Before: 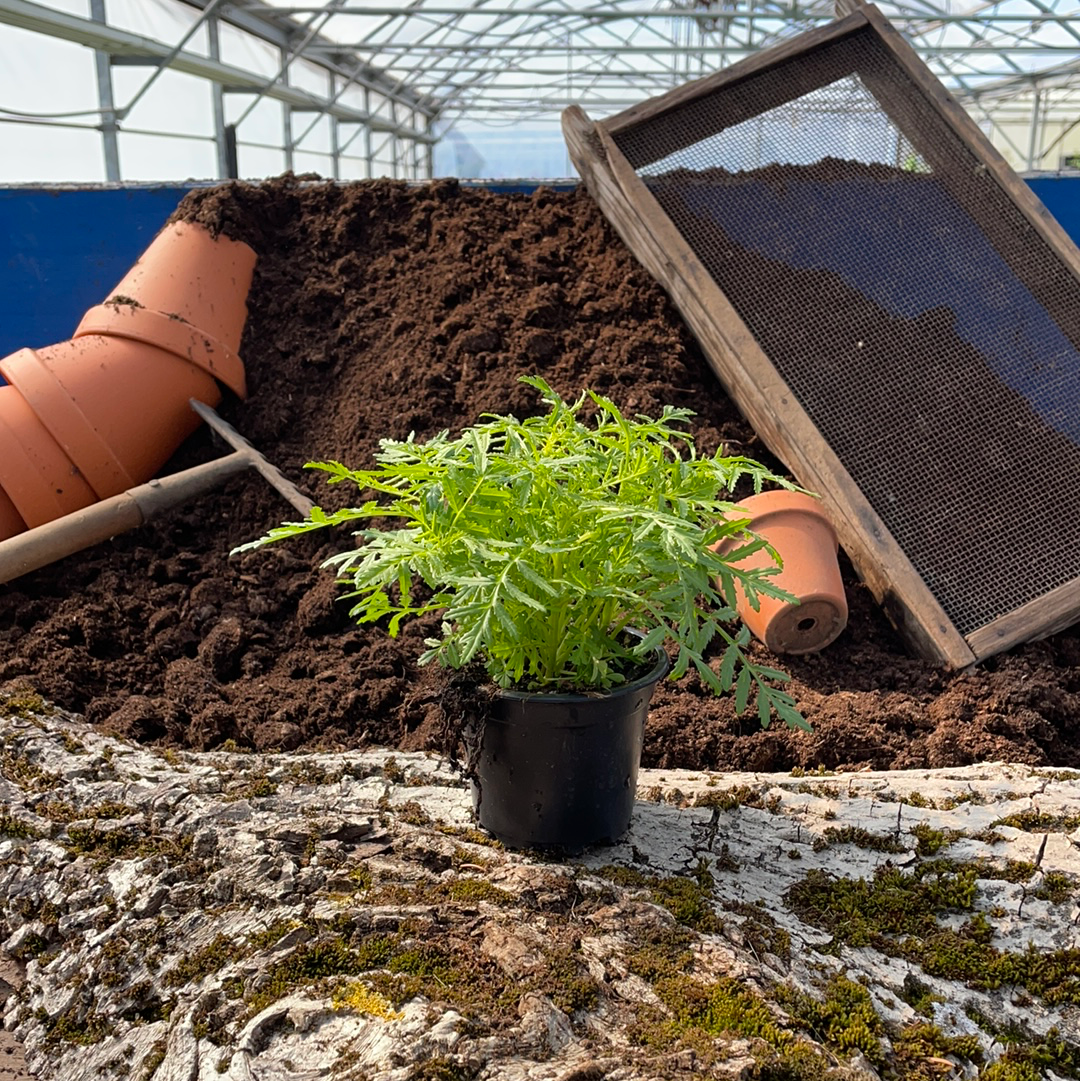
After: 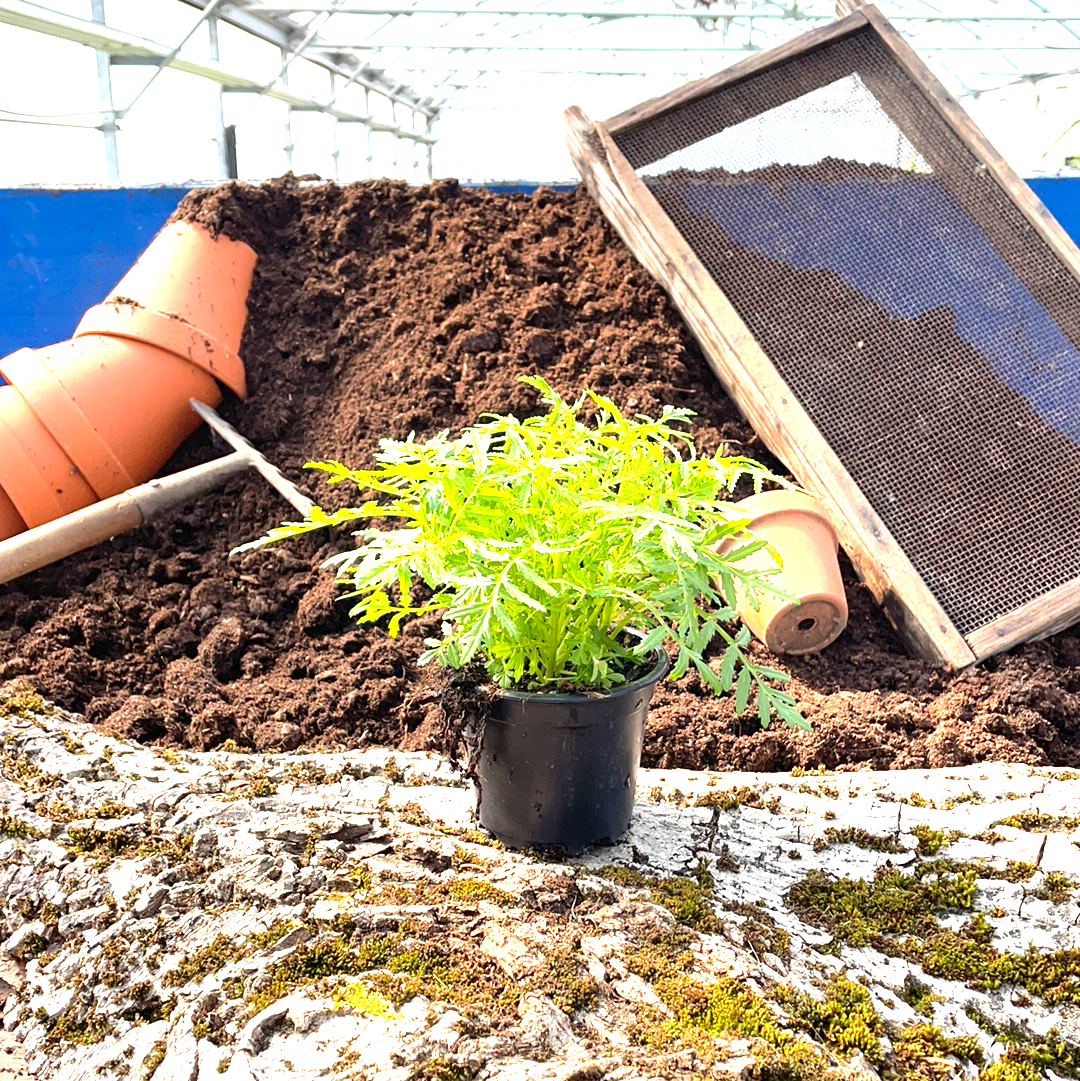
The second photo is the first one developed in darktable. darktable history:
exposure: exposure 2.004 EV, compensate highlight preservation false
